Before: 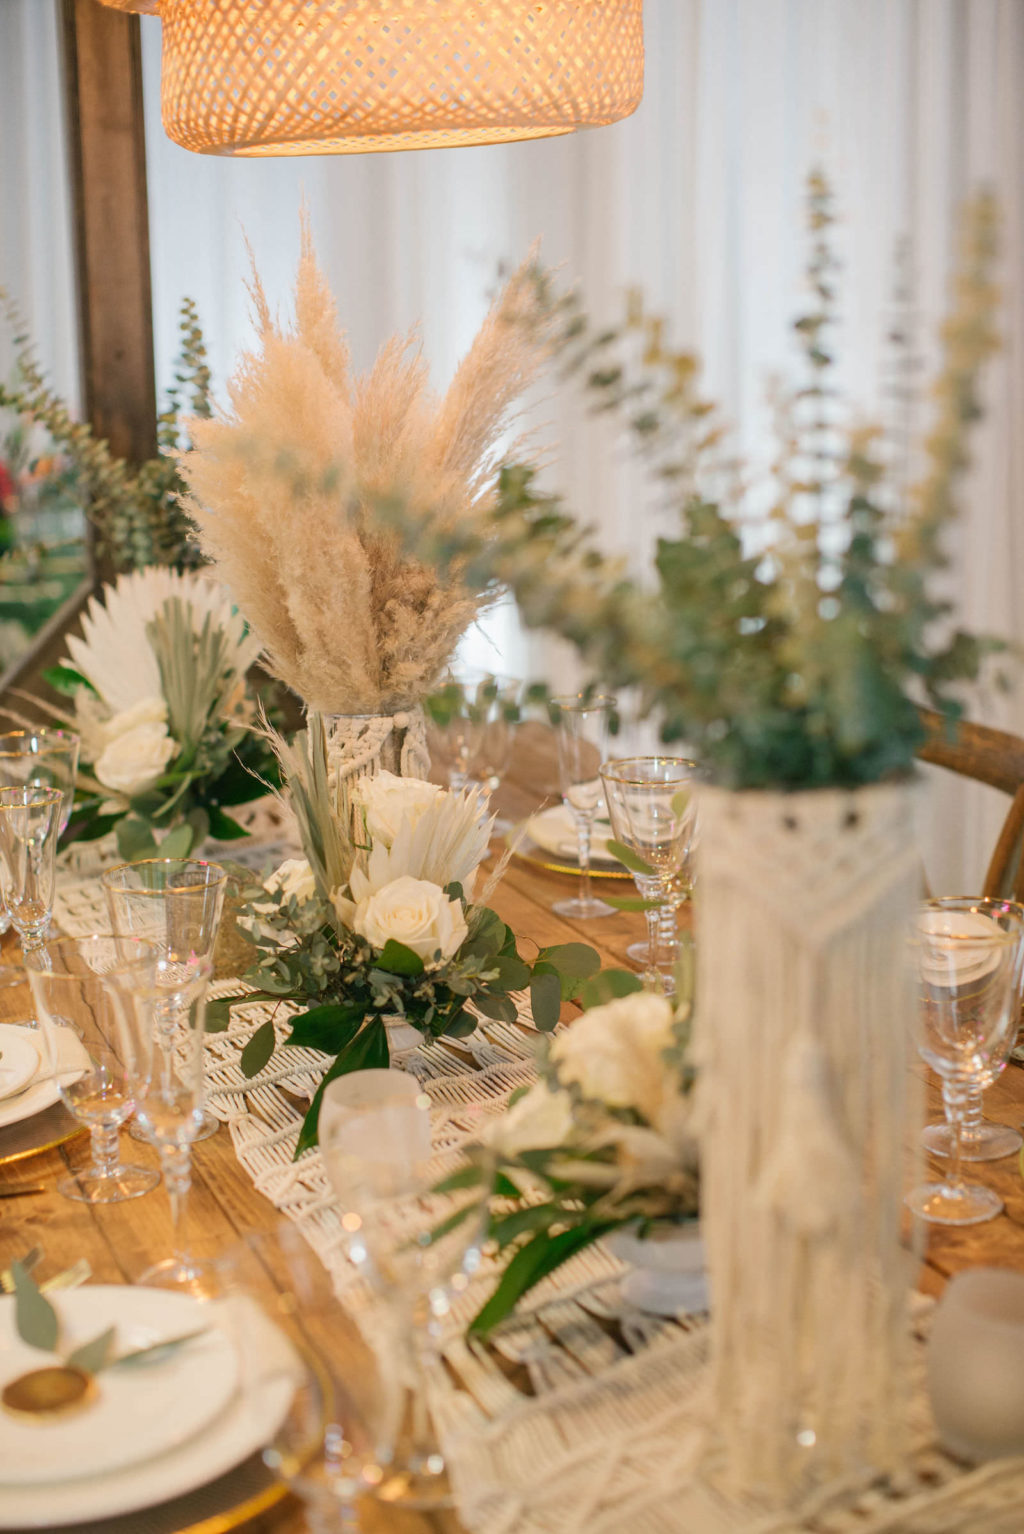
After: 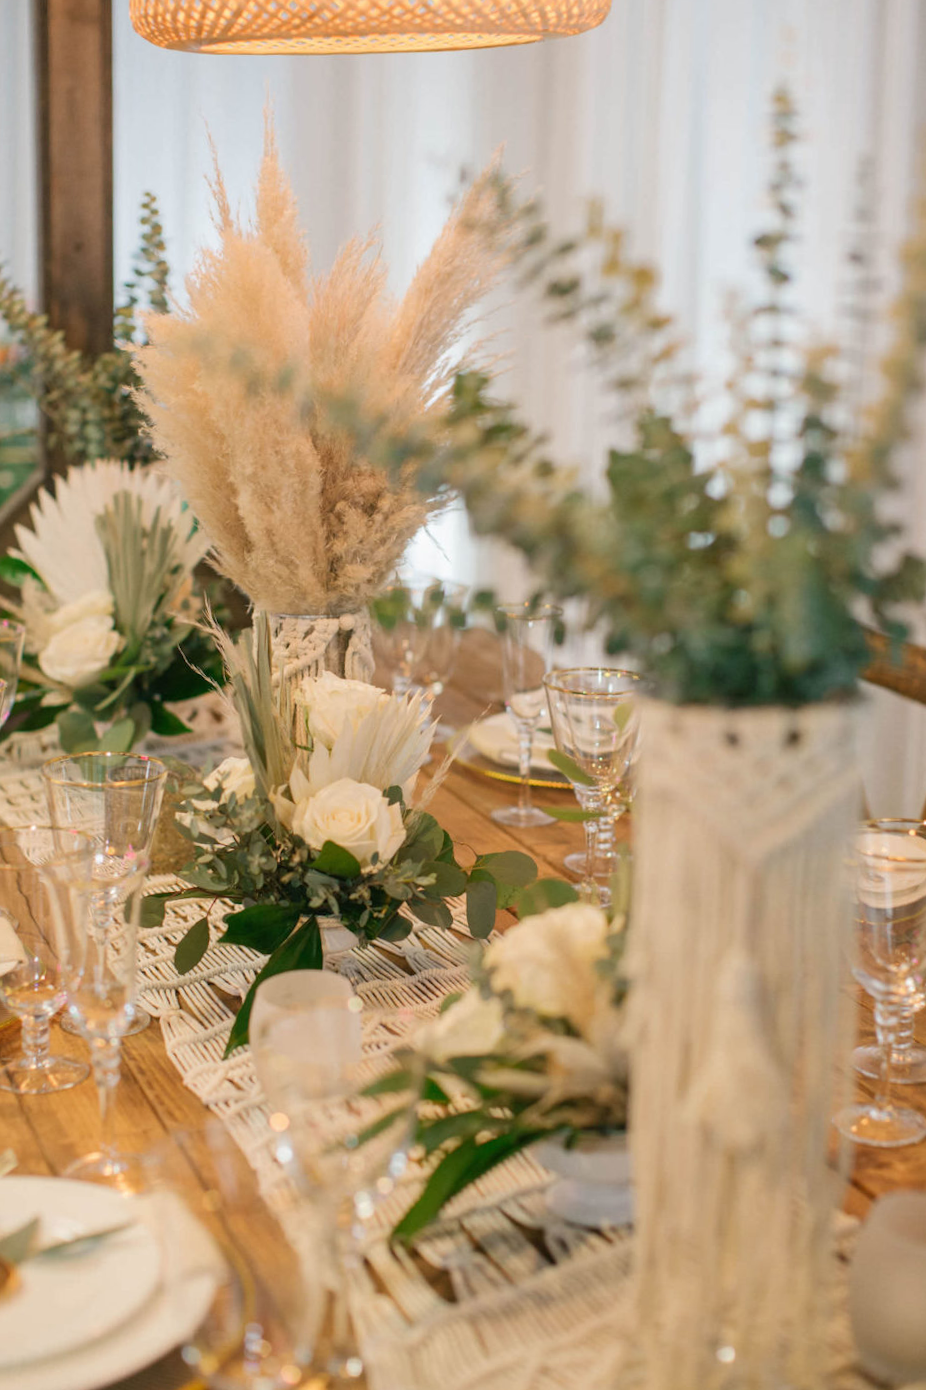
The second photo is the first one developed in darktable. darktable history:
crop and rotate: angle -2.08°, left 3.109%, top 3.805%, right 1.523%, bottom 0.678%
